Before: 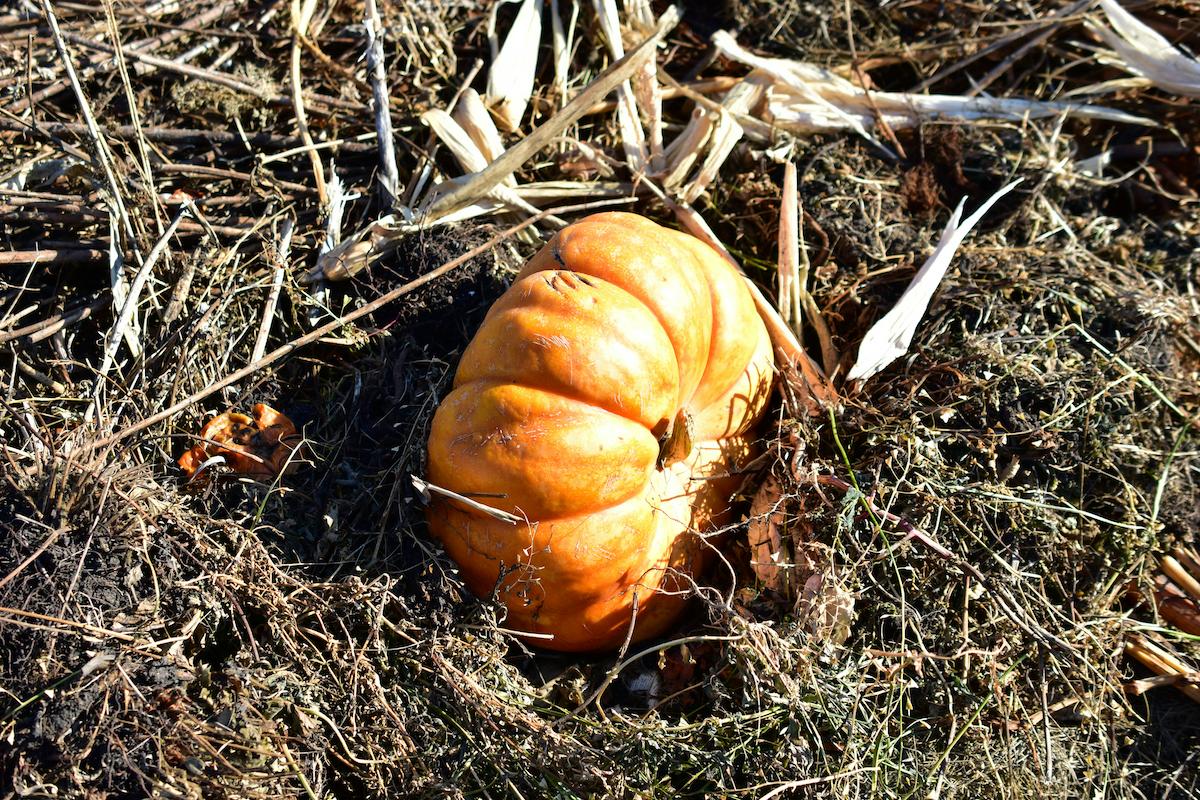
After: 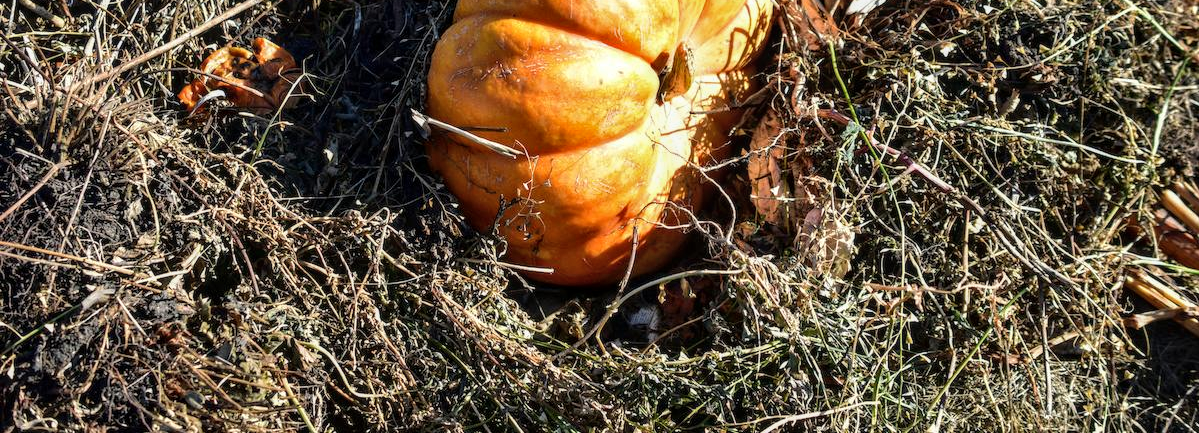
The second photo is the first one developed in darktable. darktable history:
local contrast: on, module defaults
crop and rotate: top 45.8%, right 0.029%
